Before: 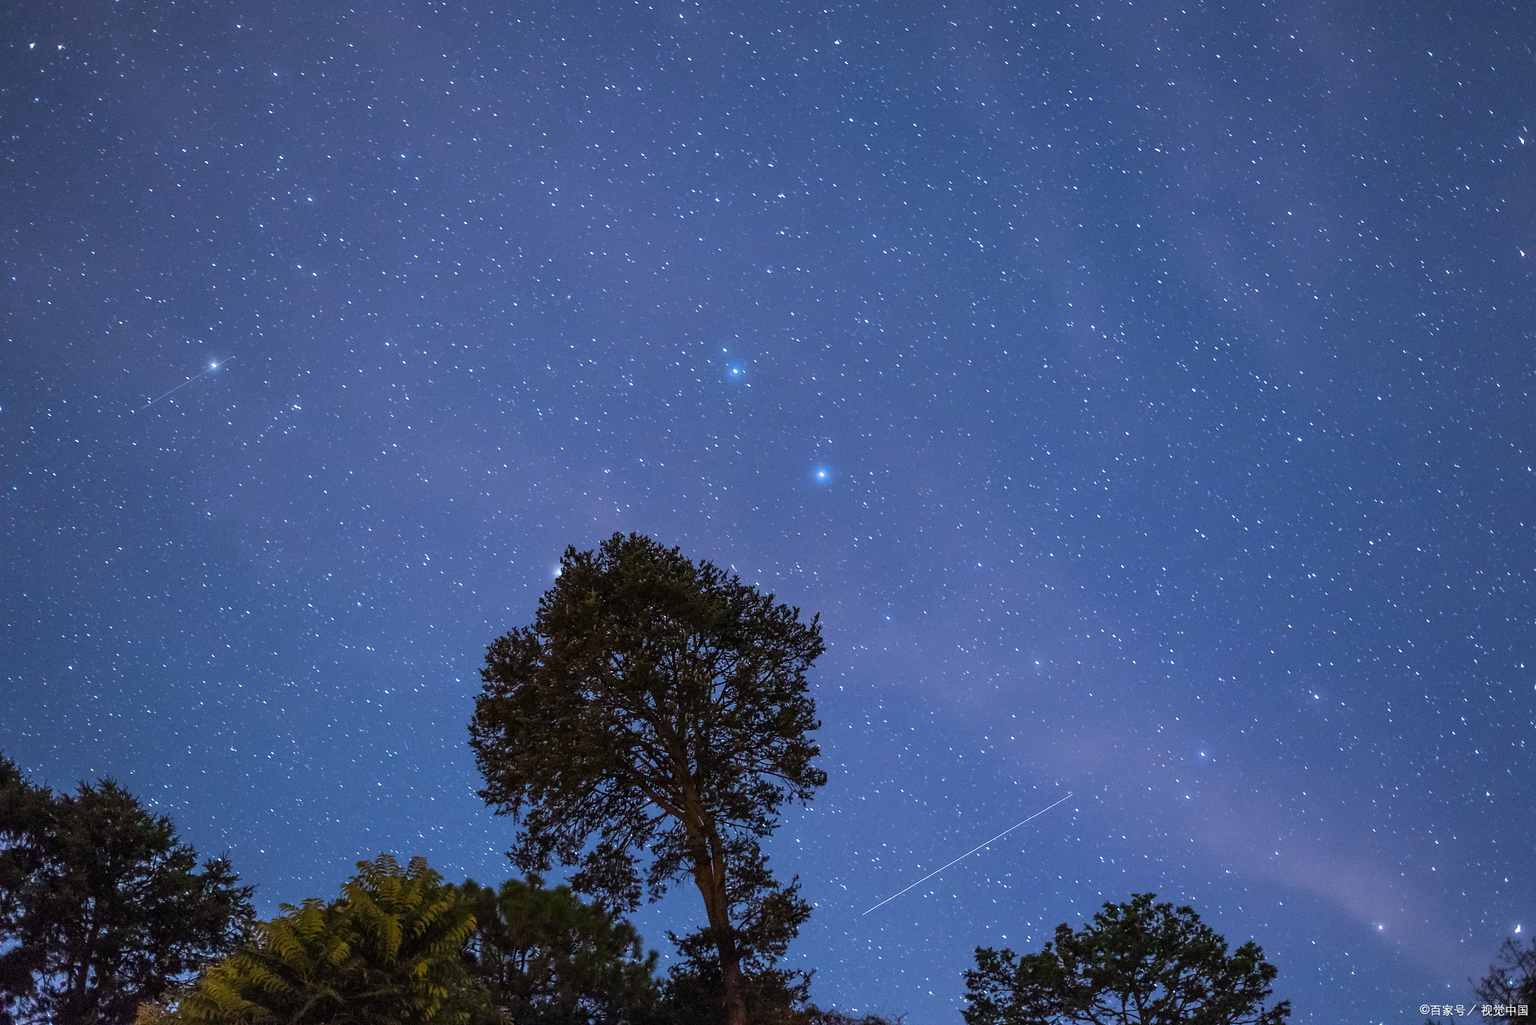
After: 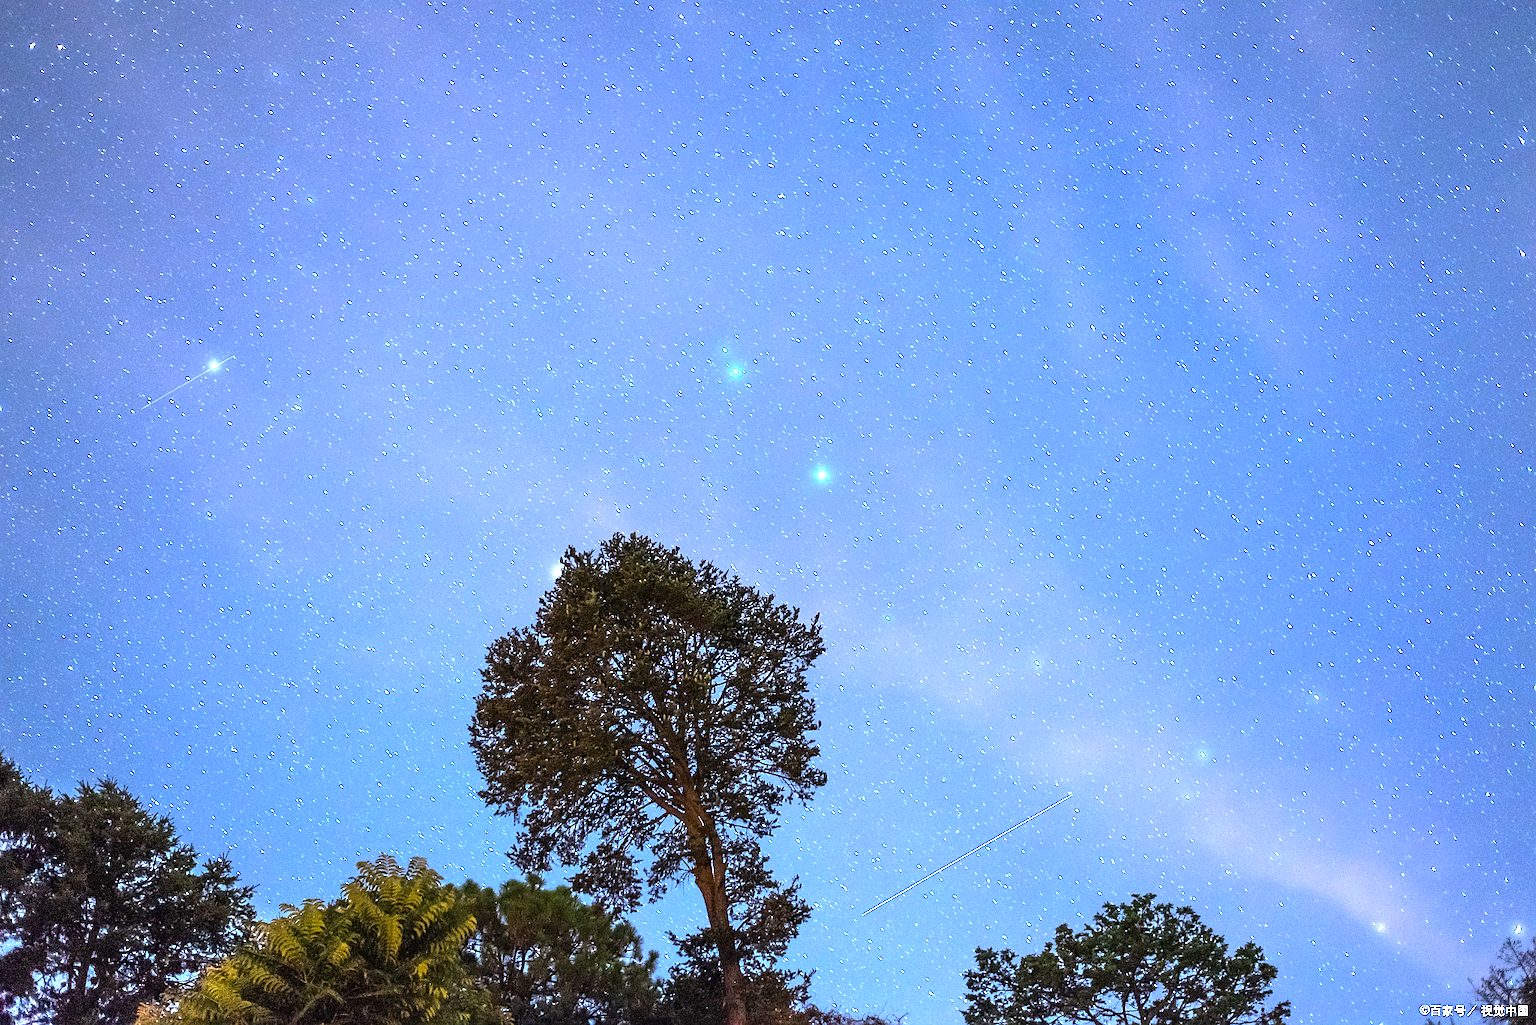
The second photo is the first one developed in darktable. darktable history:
exposure: black level correction 0.001, exposure 1.045 EV, compensate highlight preservation false
levels: white 99.89%, levels [0, 0.394, 0.787]
sharpen: radius 1.441, amount 0.4, threshold 1.208
